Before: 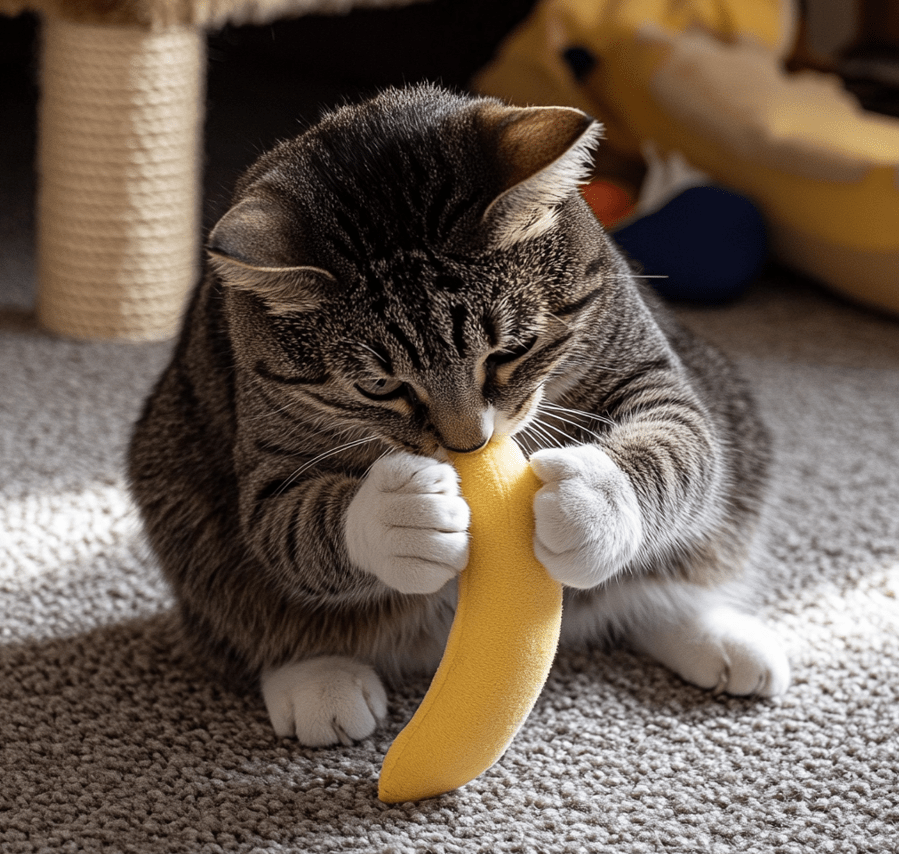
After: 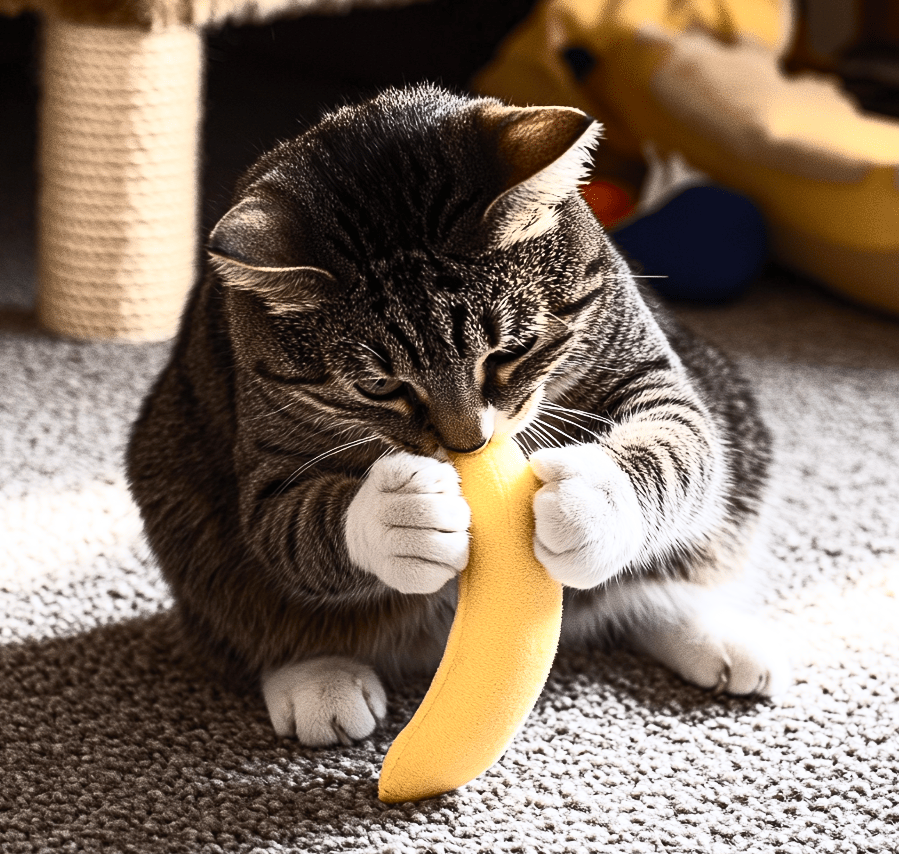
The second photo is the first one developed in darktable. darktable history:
contrast brightness saturation: contrast 0.62, brightness 0.348, saturation 0.141
